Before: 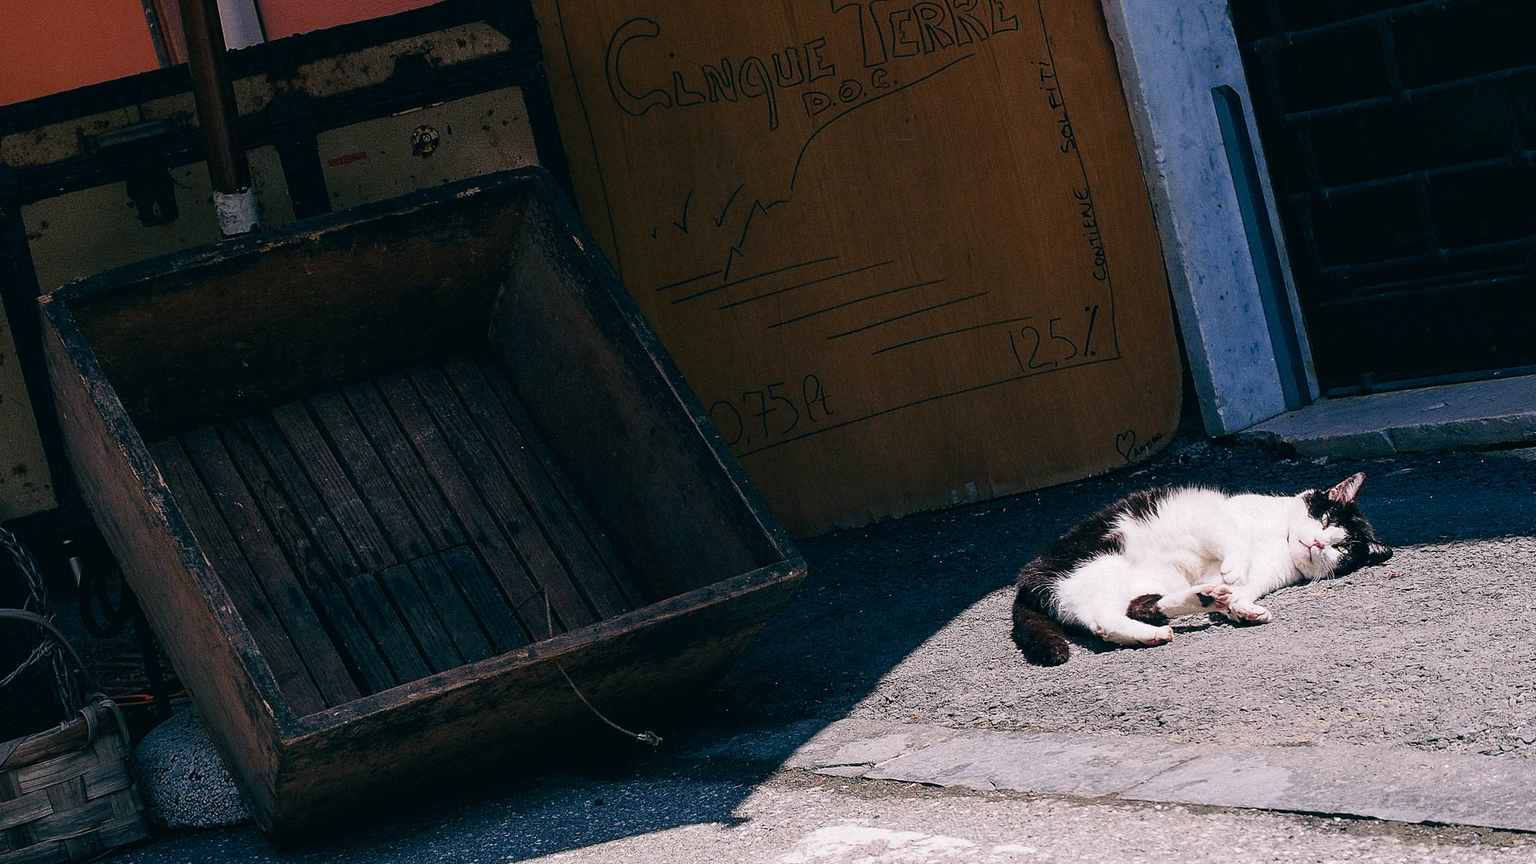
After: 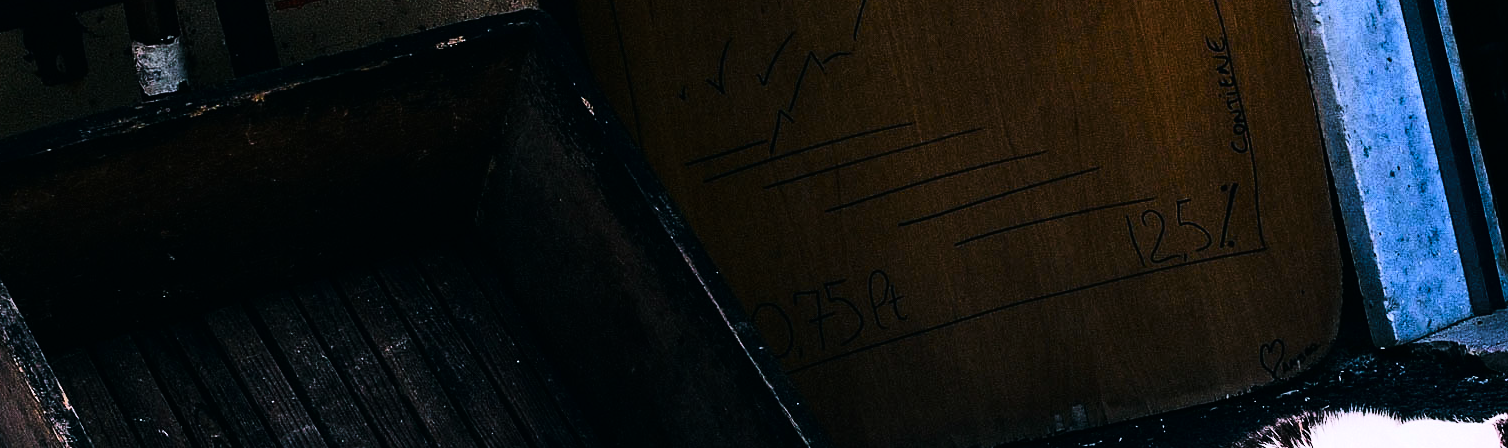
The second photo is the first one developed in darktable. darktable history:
crop: left 7.036%, top 18.398%, right 14.379%, bottom 40.043%
tone curve: curves: ch0 [(0, 0) (0.16, 0.055) (0.506, 0.762) (1, 1.024)], color space Lab, linked channels, preserve colors none
tone equalizer: -8 EV -0.417 EV, -7 EV -0.389 EV, -6 EV -0.333 EV, -5 EV -0.222 EV, -3 EV 0.222 EV, -2 EV 0.333 EV, -1 EV 0.389 EV, +0 EV 0.417 EV, edges refinement/feathering 500, mask exposure compensation -1.57 EV, preserve details no
white balance: red 0.984, blue 1.059
color balance rgb: shadows lift › chroma 1%, shadows lift › hue 113°, highlights gain › chroma 0.2%, highlights gain › hue 333°, perceptual saturation grading › global saturation 20%, perceptual saturation grading › highlights -50%, perceptual saturation grading › shadows 25%, contrast -20%
